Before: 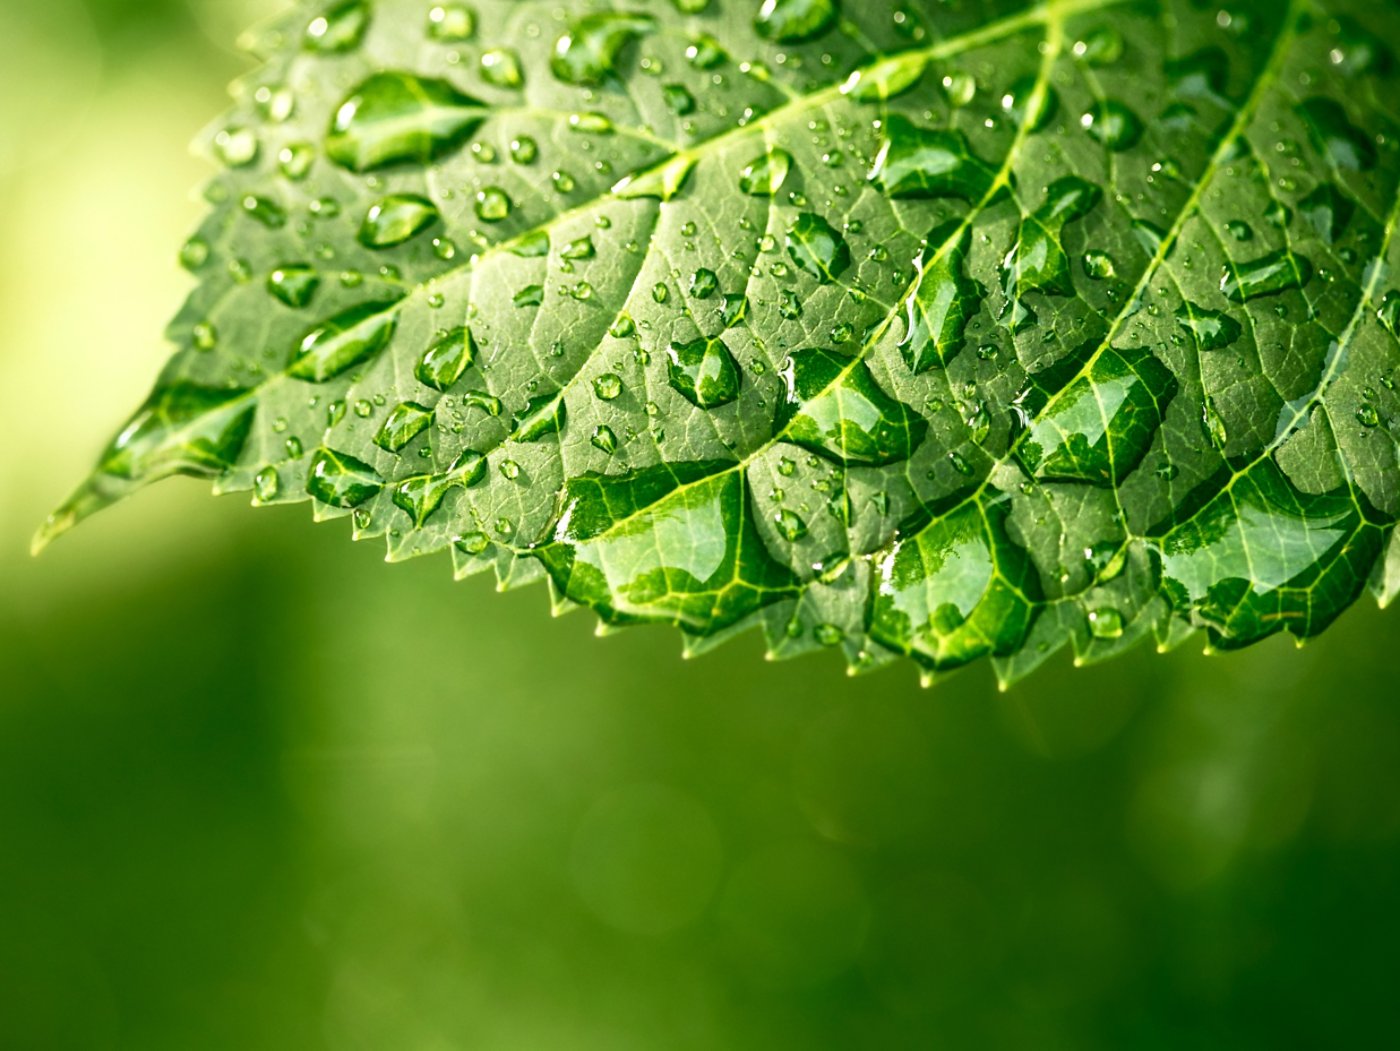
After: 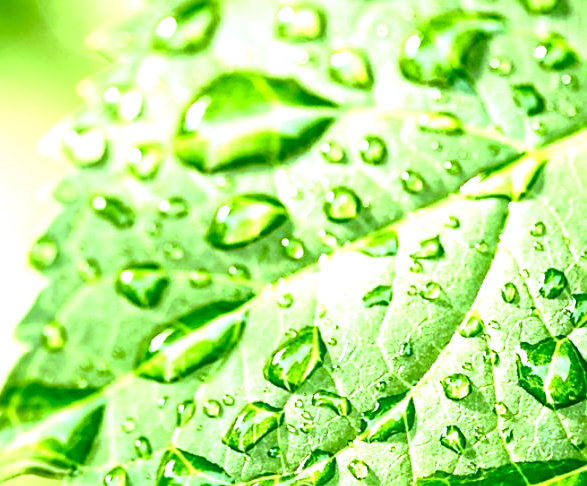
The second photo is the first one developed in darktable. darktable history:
sharpen: amount 0.478
color balance rgb: perceptual saturation grading › global saturation 35%, perceptual saturation grading › highlights -30%, perceptual saturation grading › shadows 35%, perceptual brilliance grading › global brilliance 3%, perceptual brilliance grading › highlights -3%, perceptual brilliance grading › shadows 3%
local contrast: on, module defaults
color balance: lift [1.003, 0.993, 1.001, 1.007], gamma [1.018, 1.072, 0.959, 0.928], gain [0.974, 0.873, 1.031, 1.127]
crop and rotate: left 10.817%, top 0.062%, right 47.194%, bottom 53.626%
exposure: exposure 1.137 EV, compensate highlight preservation false
